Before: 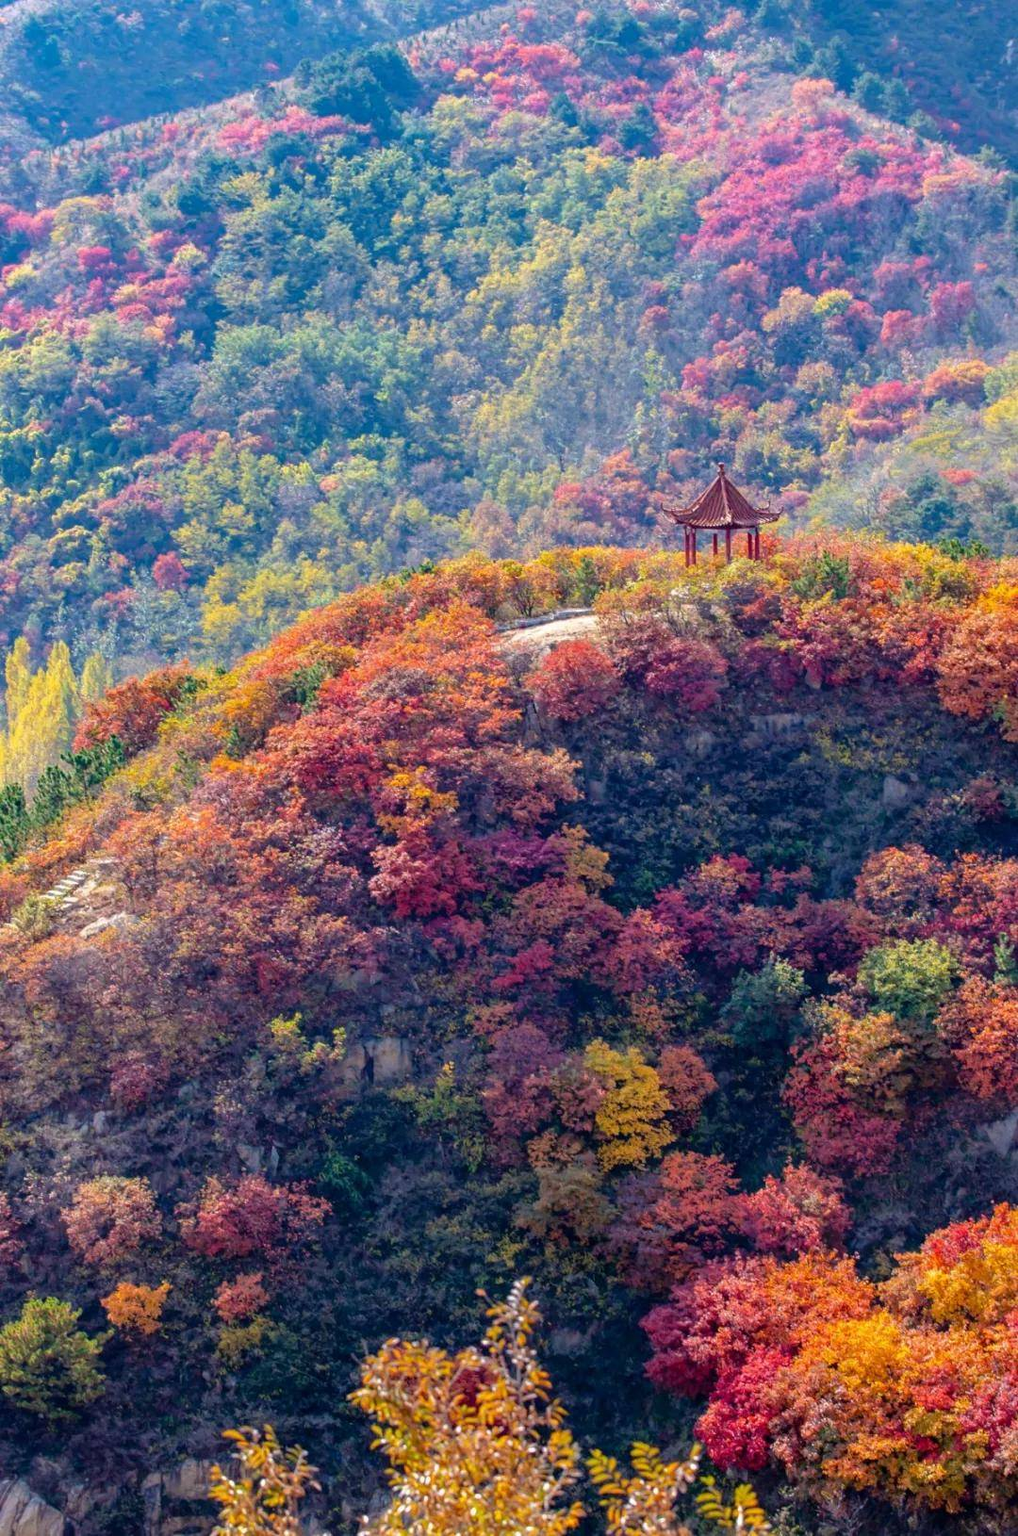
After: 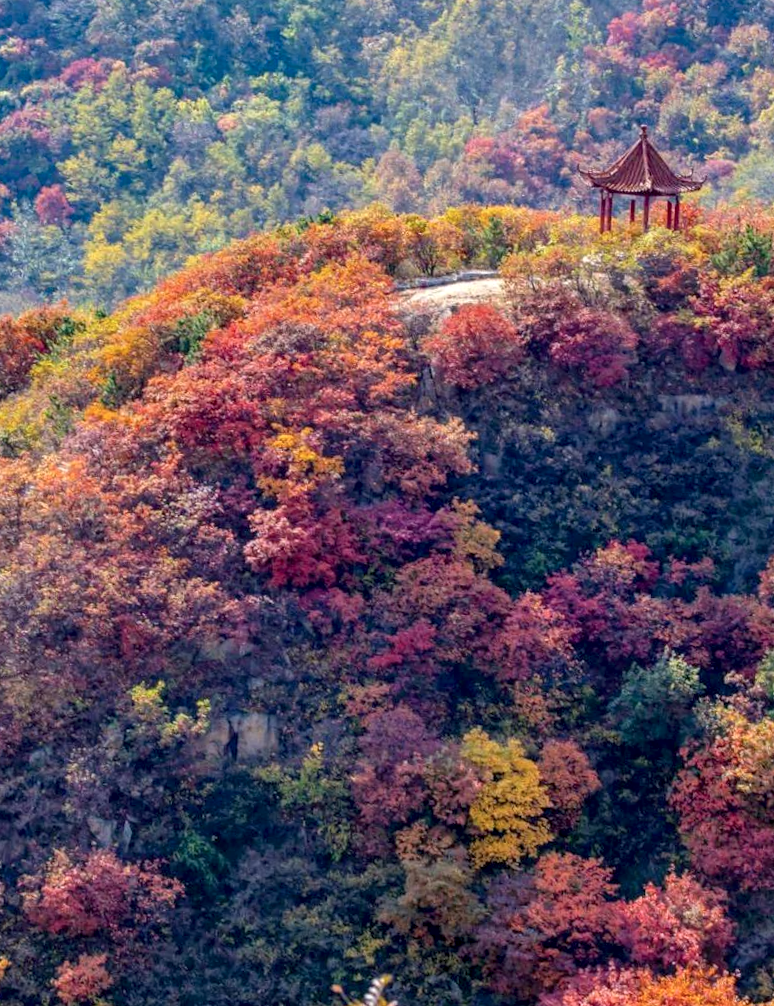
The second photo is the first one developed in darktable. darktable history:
color balance rgb: perceptual saturation grading › global saturation 0.013%, contrast -10.06%
exposure: exposure -0.069 EV, compensate highlight preservation false
local contrast: detail 135%, midtone range 0.747
crop and rotate: angle -3.4°, left 9.784%, top 21.016%, right 12.184%, bottom 11.798%
